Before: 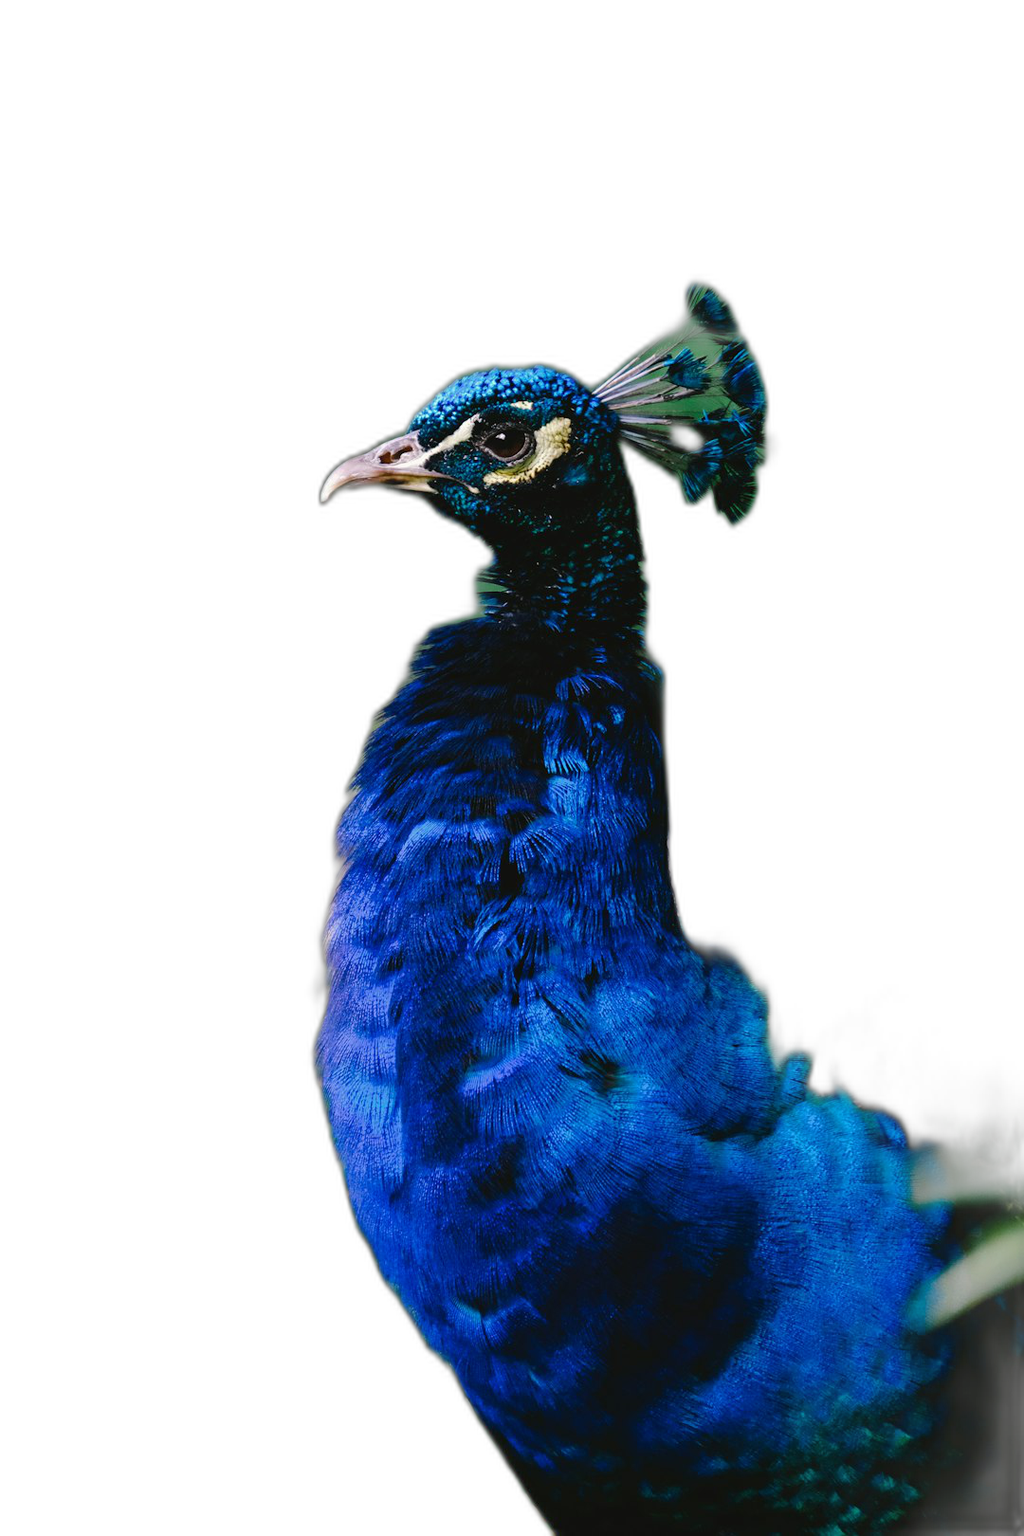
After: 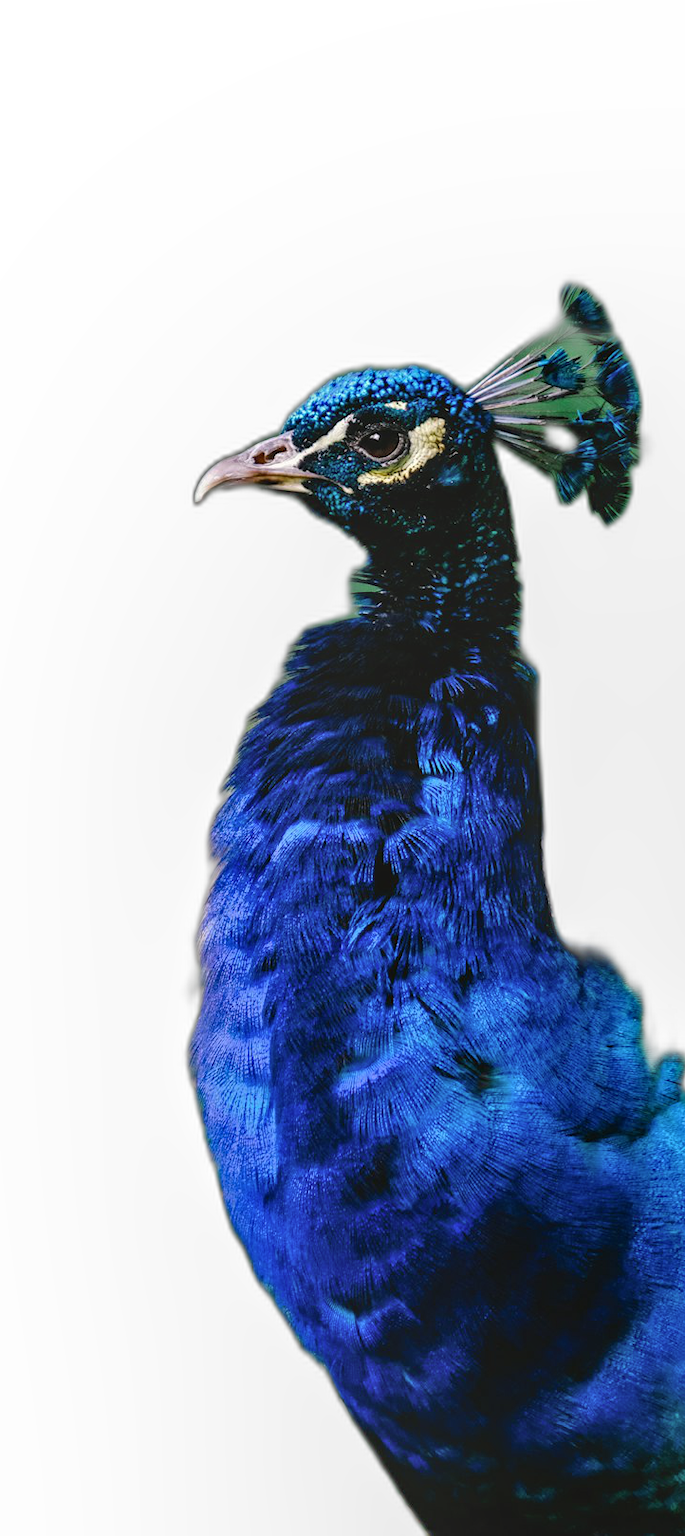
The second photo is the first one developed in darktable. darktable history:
local contrast: on, module defaults
crop and rotate: left 12.326%, right 20.729%
